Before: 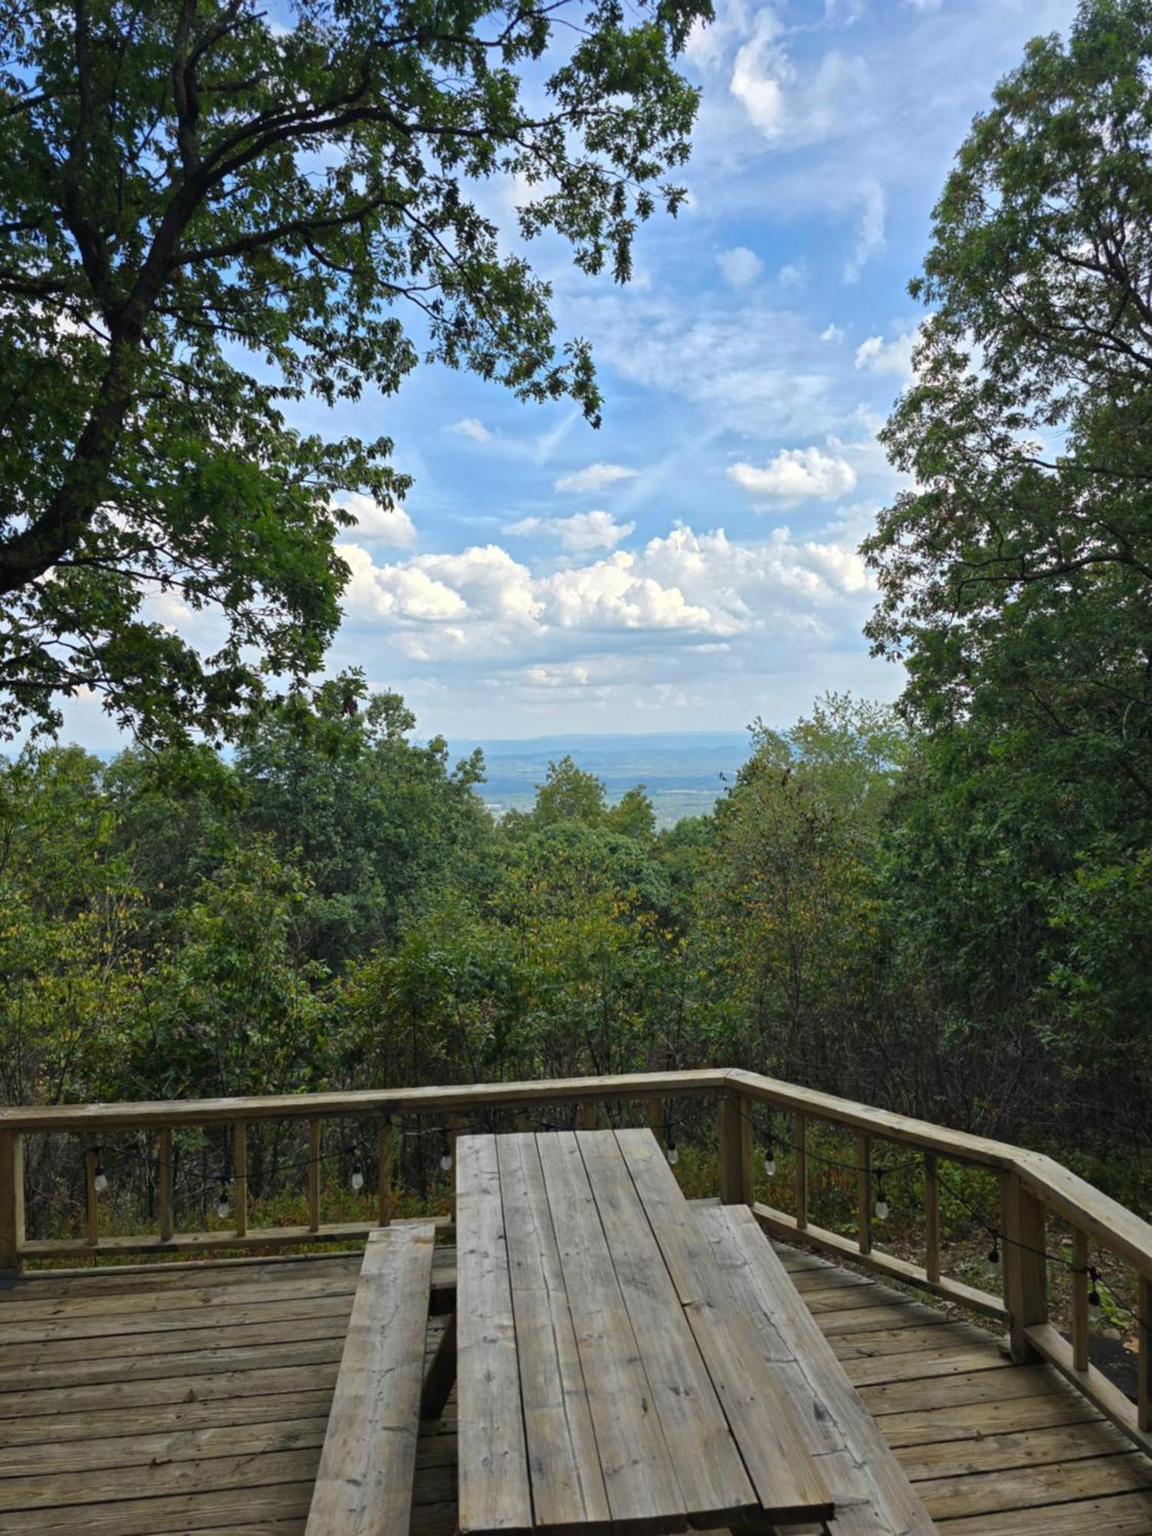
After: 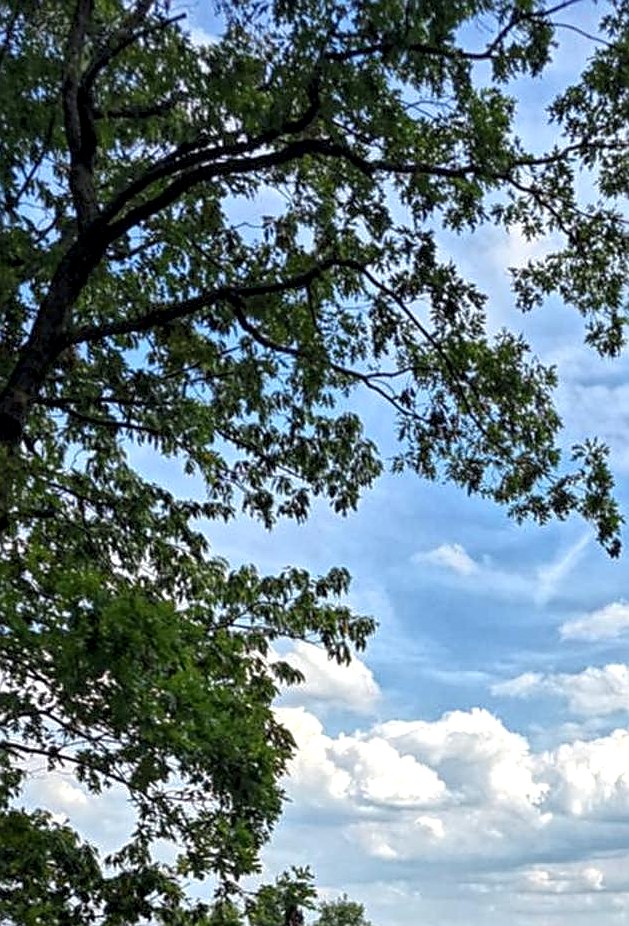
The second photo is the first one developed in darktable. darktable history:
crop and rotate: left 10.817%, top 0.062%, right 47.194%, bottom 53.626%
sharpen: on, module defaults
local contrast: highlights 100%, shadows 100%, detail 200%, midtone range 0.2
rotate and perspective: automatic cropping original format, crop left 0, crop top 0
